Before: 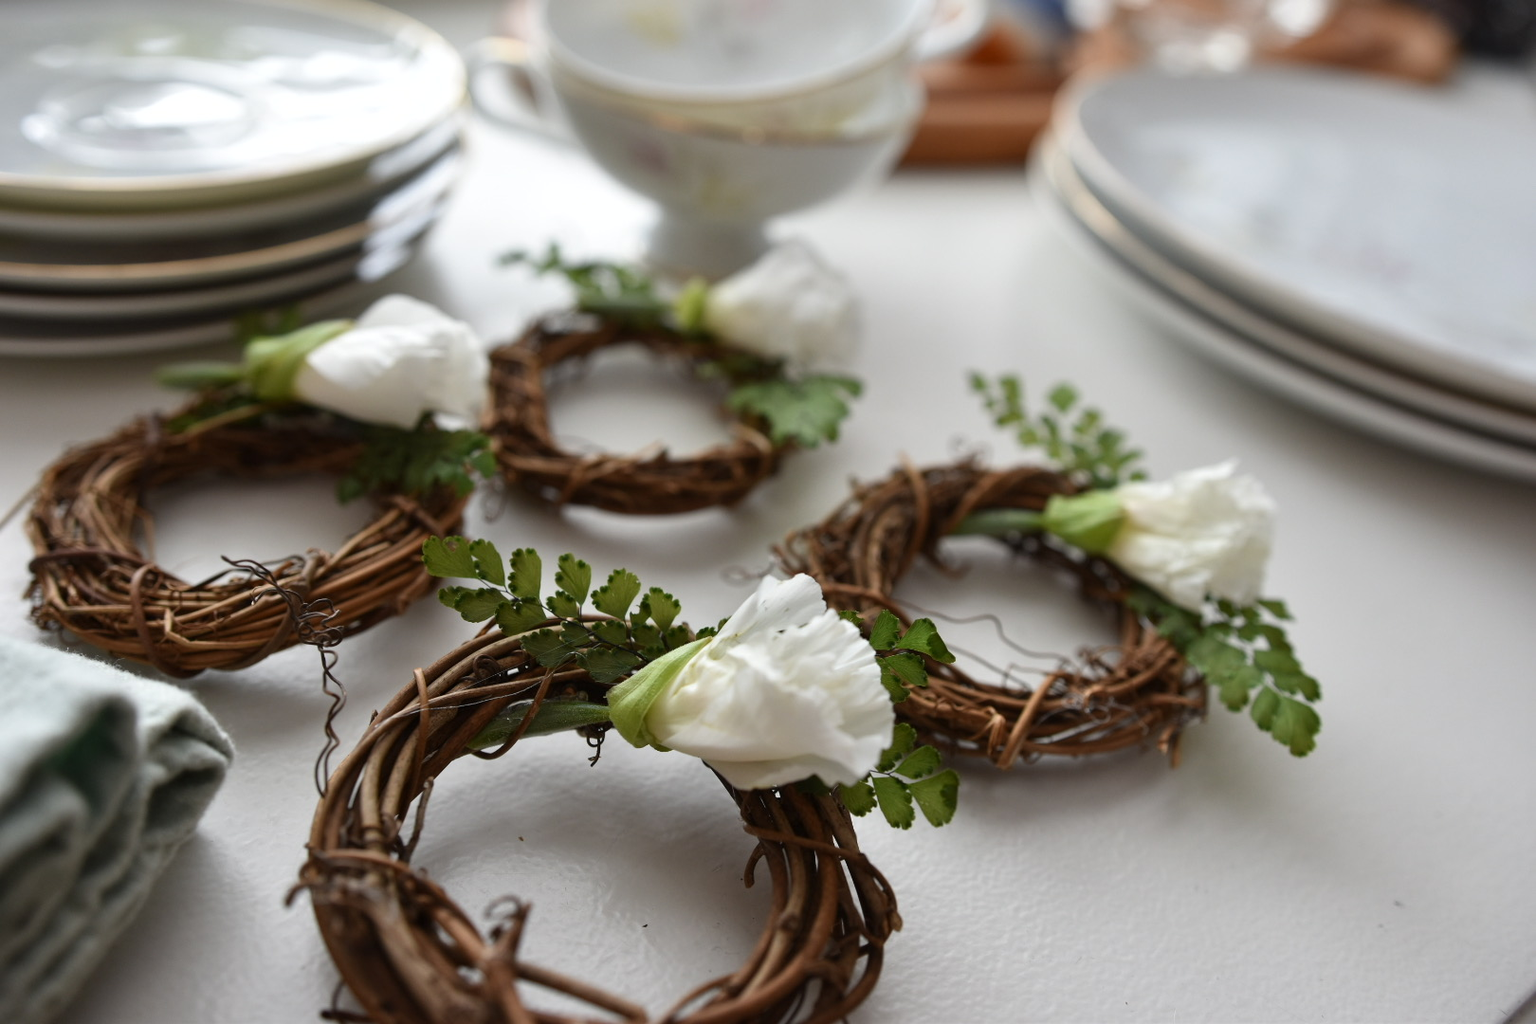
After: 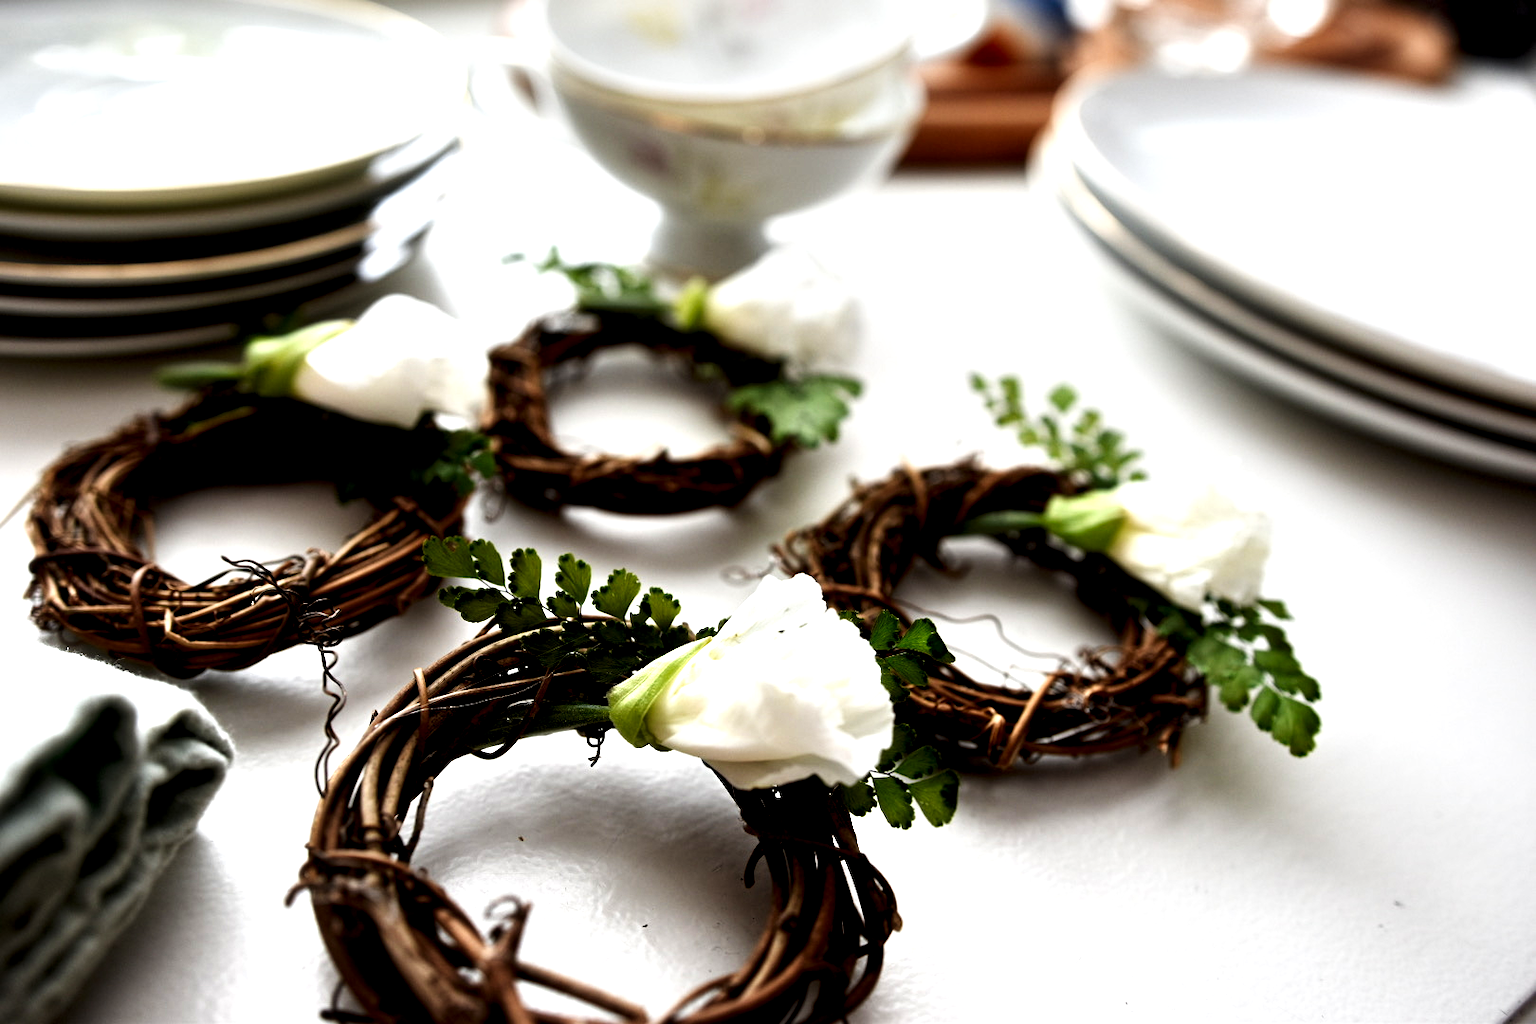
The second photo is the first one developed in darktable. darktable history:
local contrast: highlights 216%, shadows 139%, detail 138%, midtone range 0.261
tone curve: curves: ch0 [(0, 0) (0.195, 0.109) (0.751, 0.848) (1, 1)], preserve colors none
